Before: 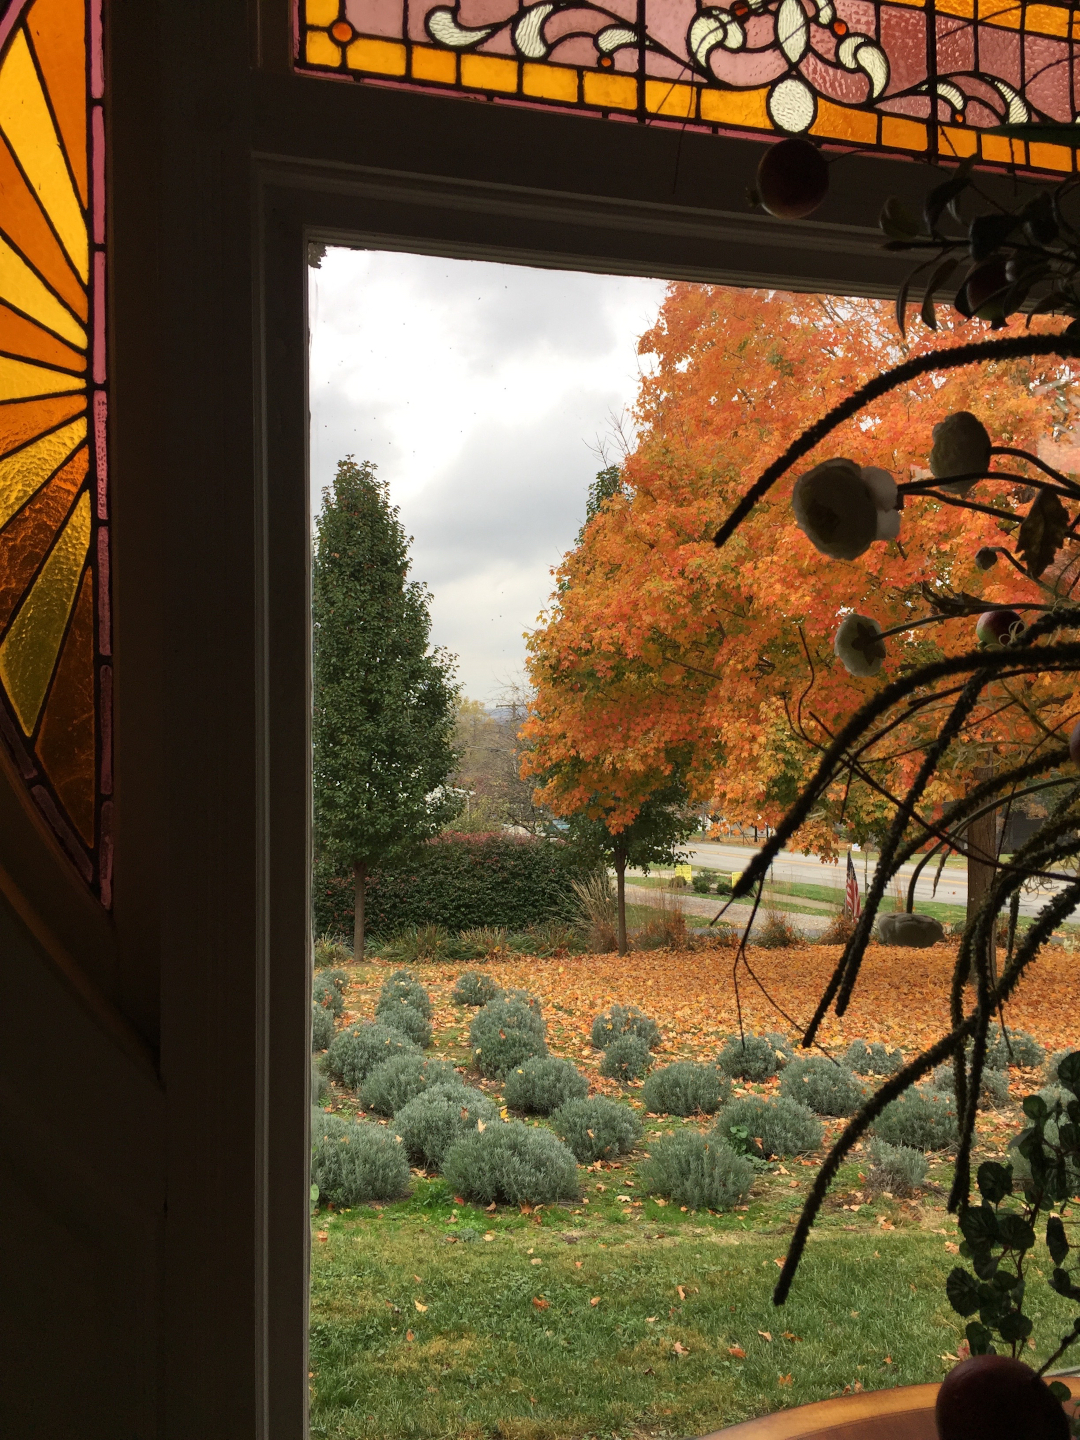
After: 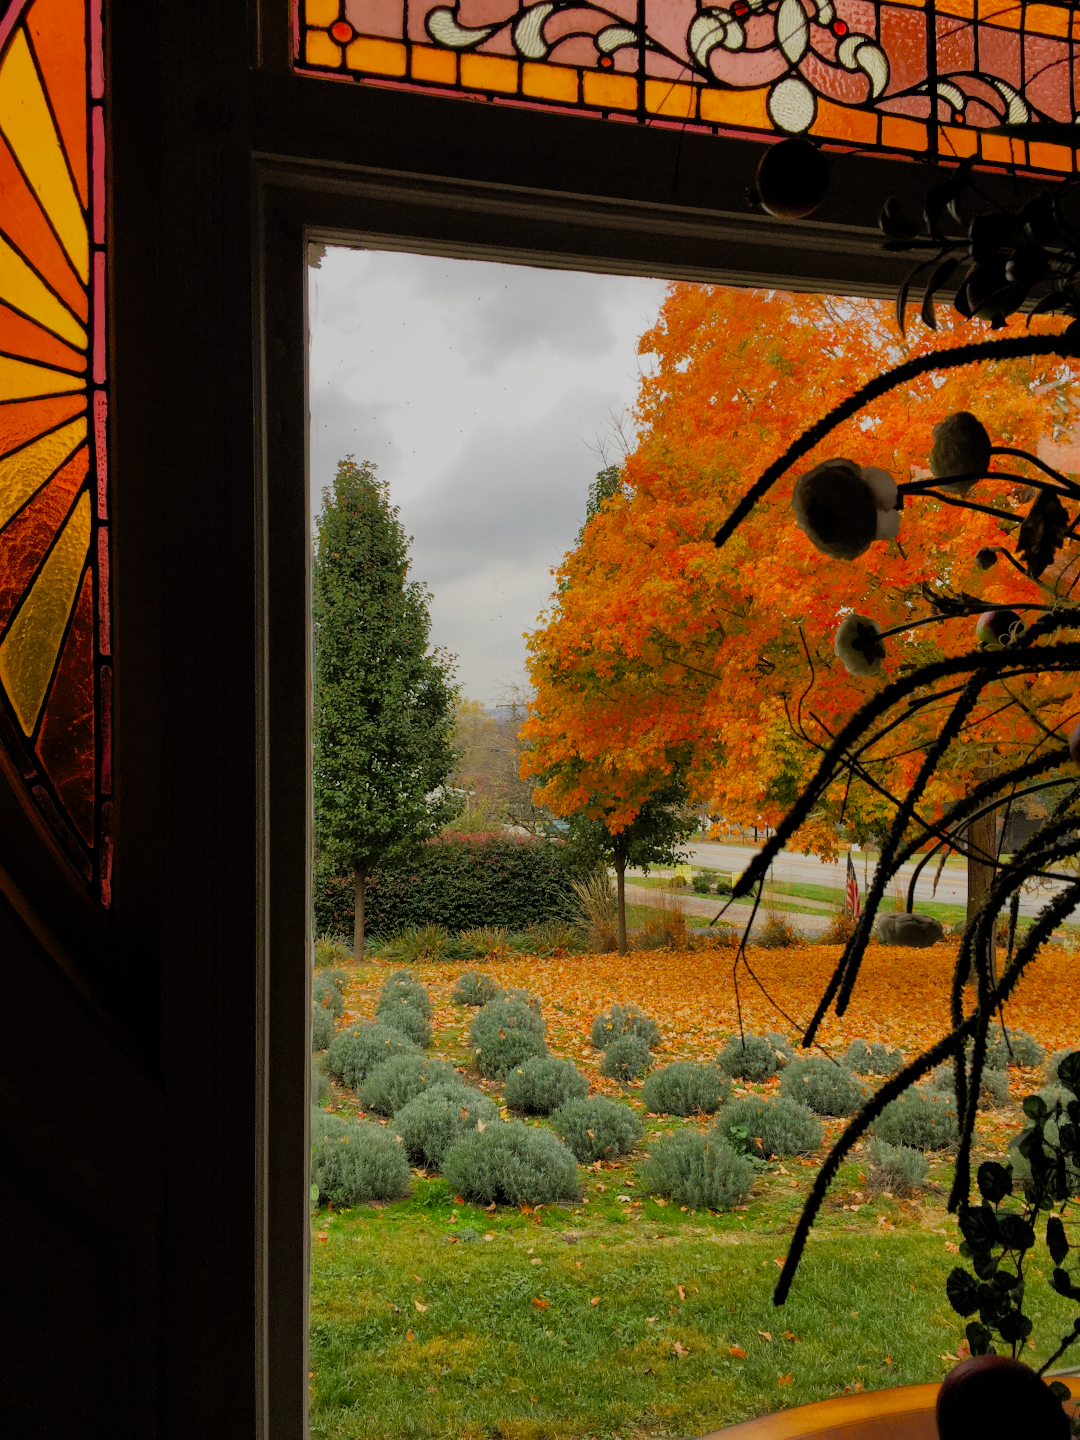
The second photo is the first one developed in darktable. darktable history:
filmic rgb: black relative exposure -7.74 EV, white relative exposure 4.45 EV, target black luminance 0%, hardness 3.76, latitude 50.67%, contrast 1.066, highlights saturation mix 9.06%, shadows ↔ highlights balance -0.248%, preserve chrominance RGB euclidean norm (legacy), color science v4 (2020)
shadows and highlights: on, module defaults
